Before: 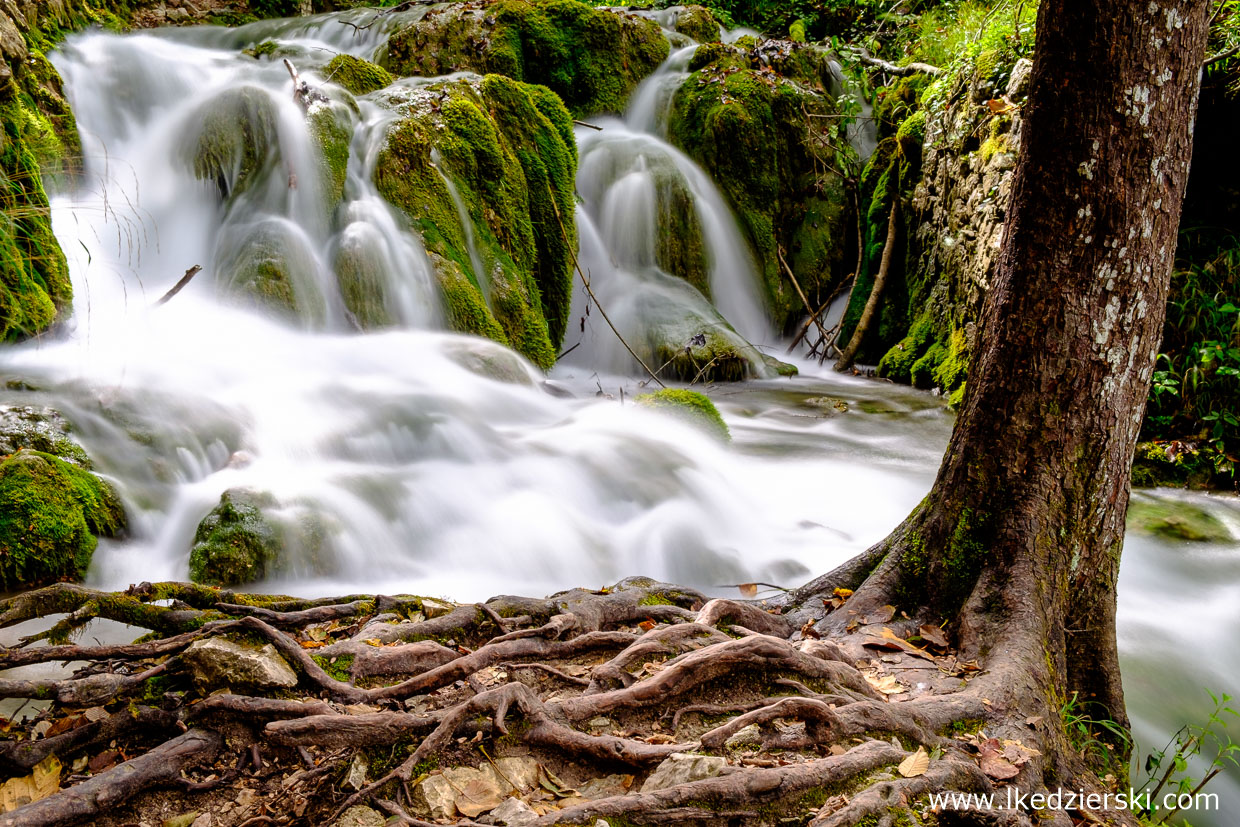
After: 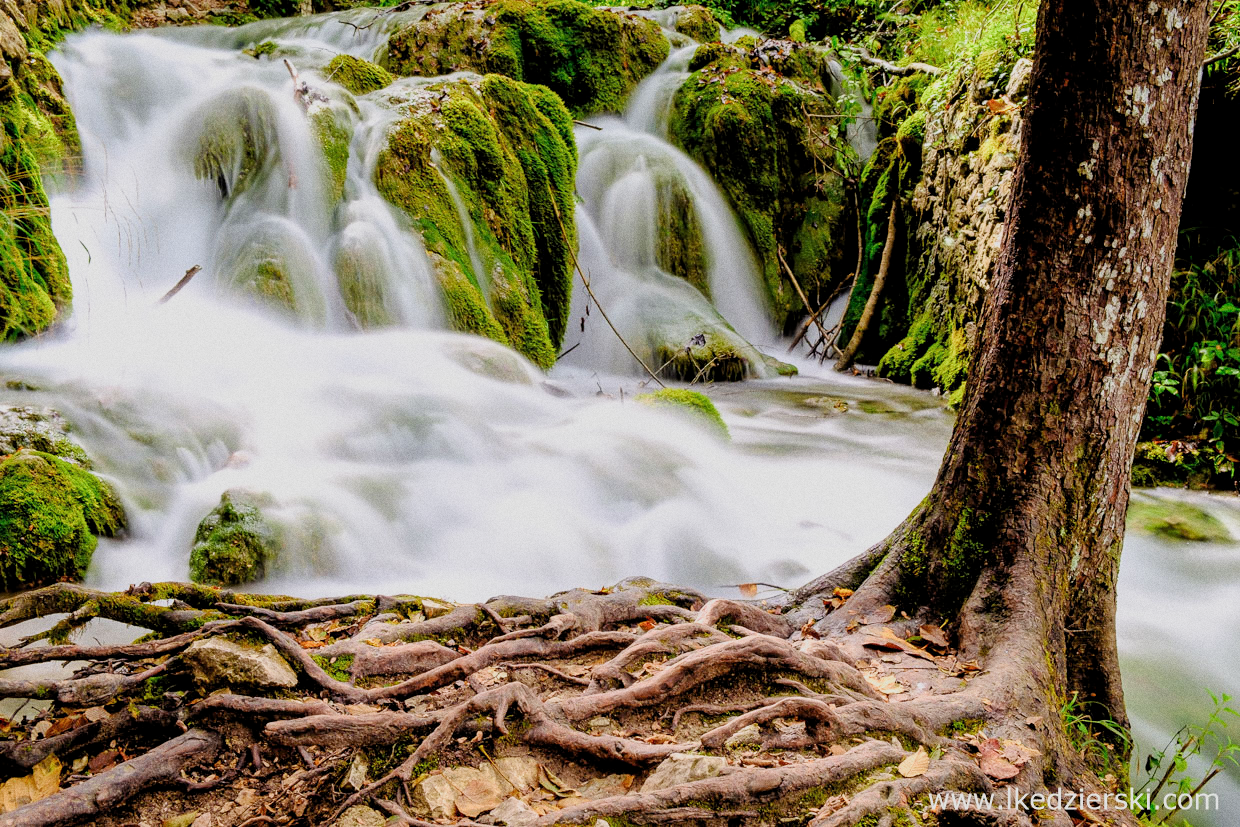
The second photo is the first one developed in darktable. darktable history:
exposure: black level correction 0, exposure 1.55 EV, compensate exposure bias true, compensate highlight preservation false
filmic rgb: black relative exposure -8.79 EV, white relative exposure 4.98 EV, threshold 3 EV, target black luminance 0%, hardness 3.77, latitude 66.33%, contrast 0.822, shadows ↔ highlights balance 20%, color science v5 (2021), contrast in shadows safe, contrast in highlights safe, enable highlight reconstruction true
grain: coarseness 0.47 ISO
